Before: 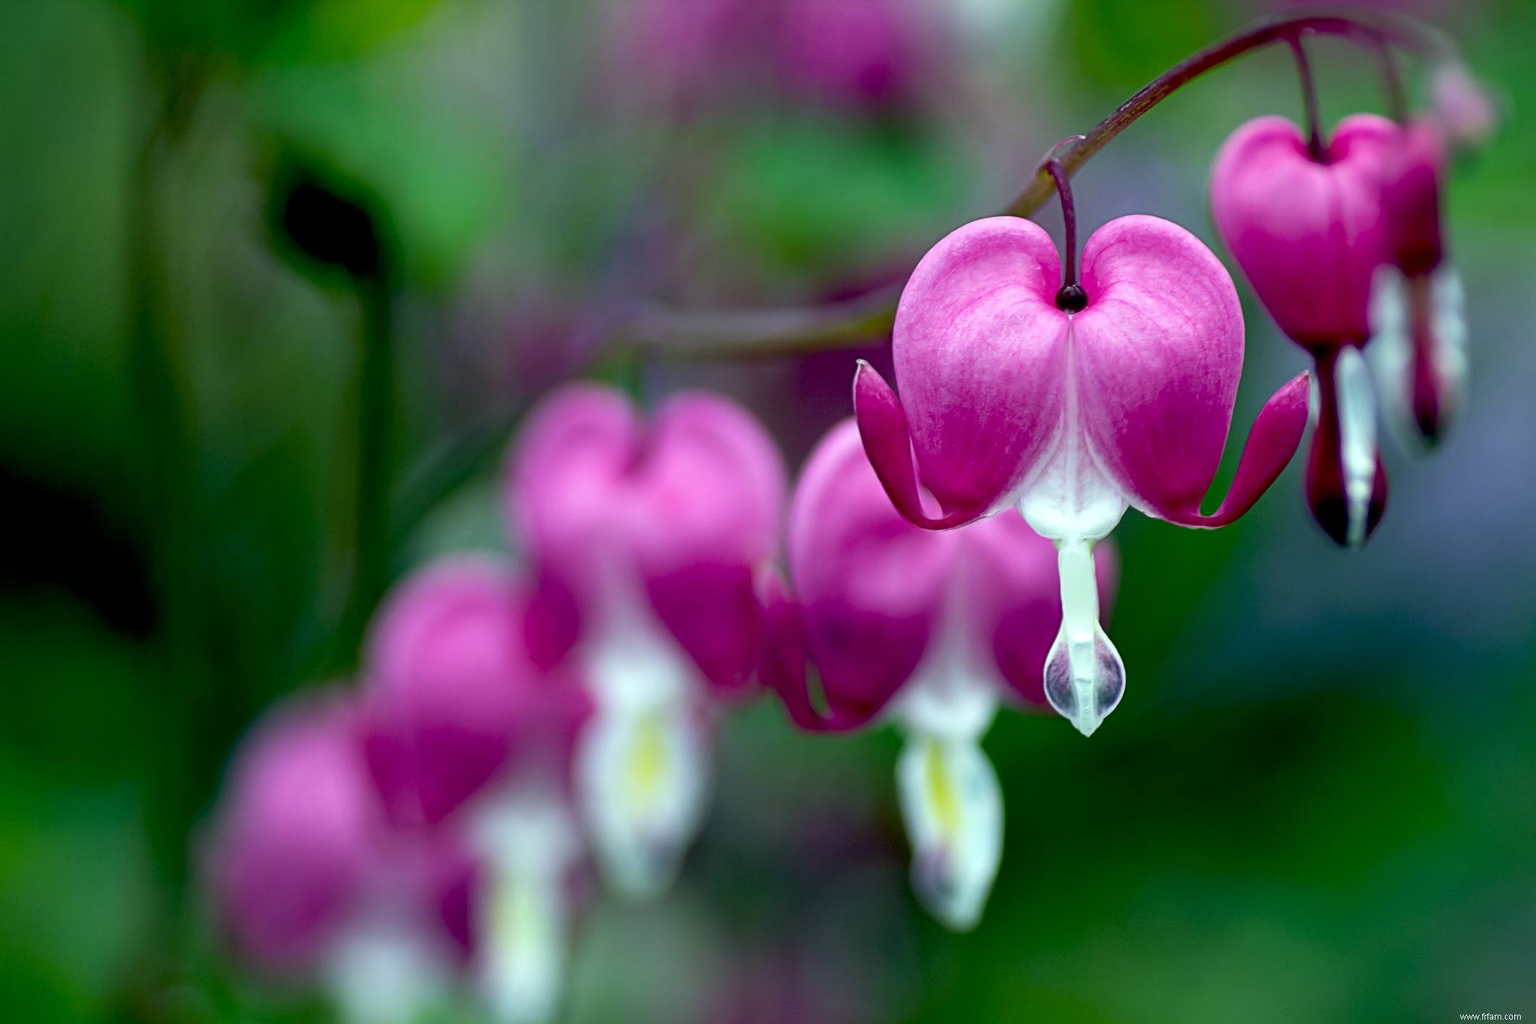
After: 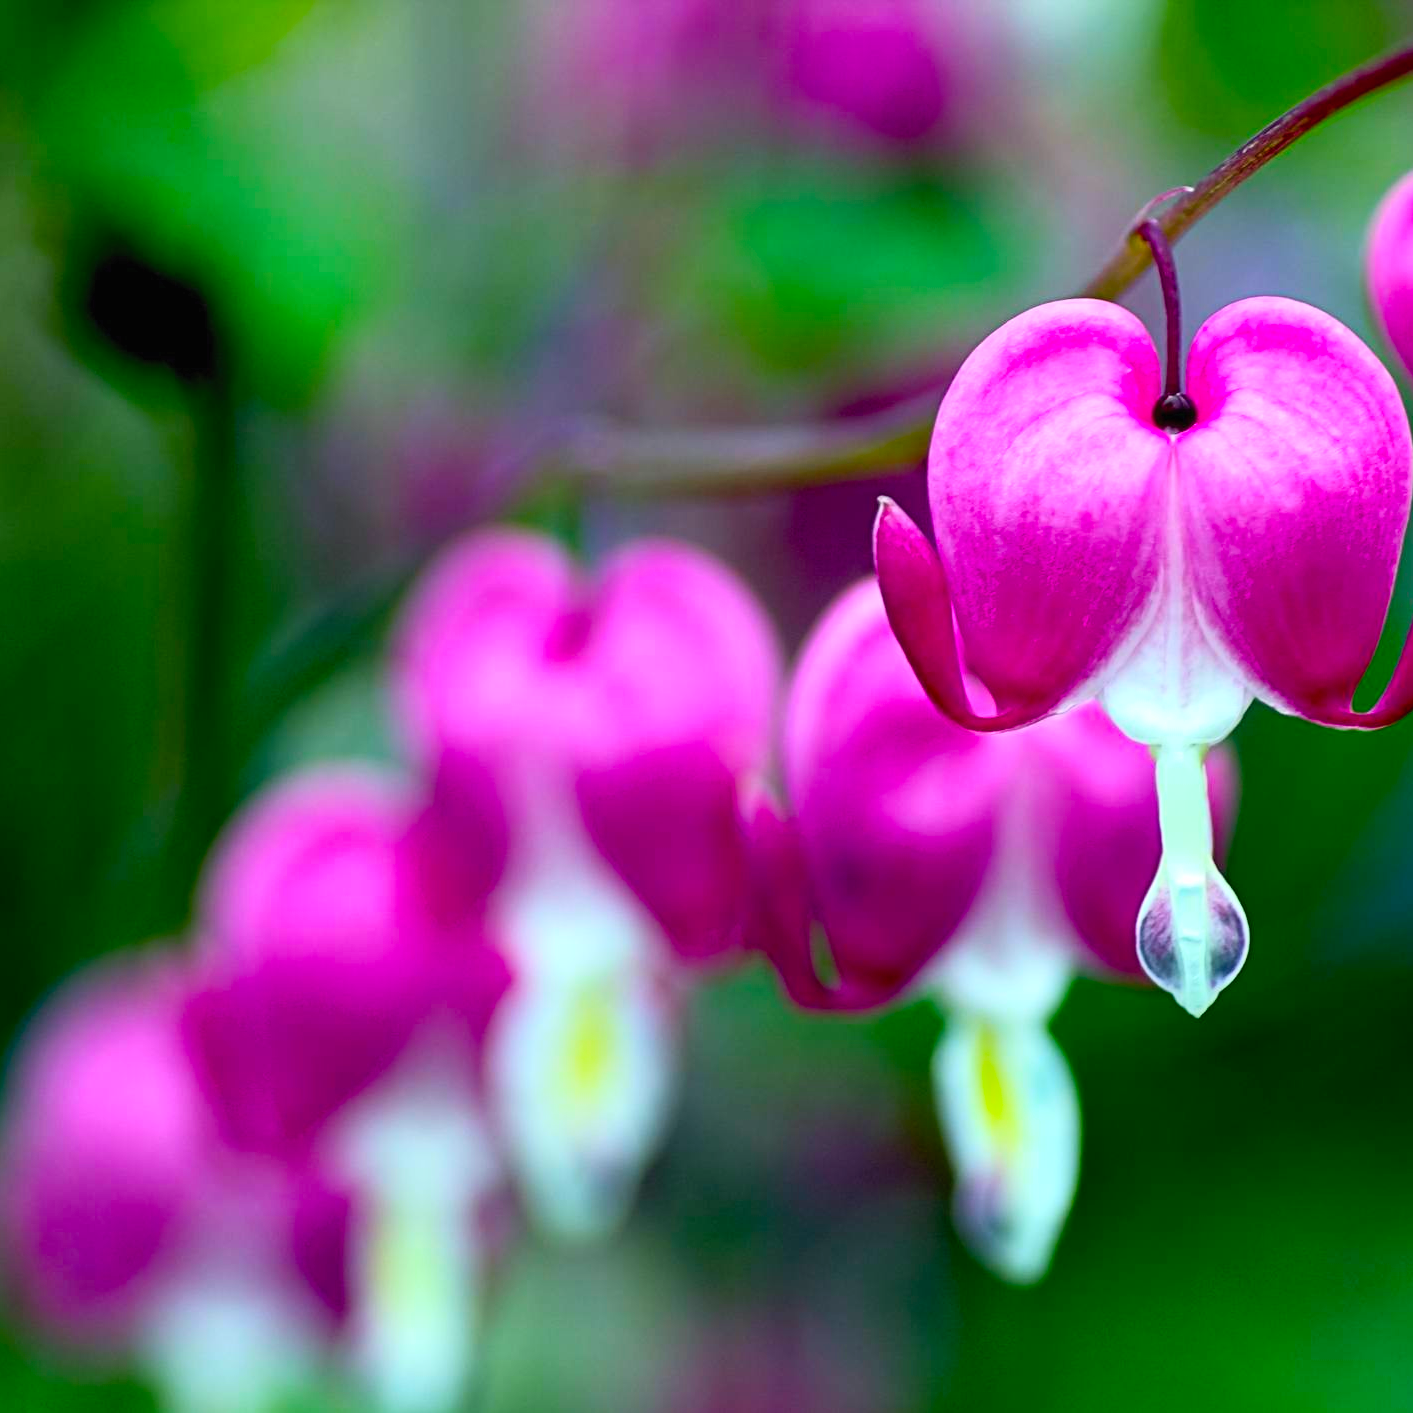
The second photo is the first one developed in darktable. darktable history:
crop and rotate: left 14.385%, right 18.948%
color balance rgb: perceptual saturation grading › global saturation 20%, global vibrance 20%
local contrast: mode bilateral grid, contrast 100, coarseness 100, detail 94%, midtone range 0.2
contrast brightness saturation: contrast 0.2, brightness 0.16, saturation 0.22
